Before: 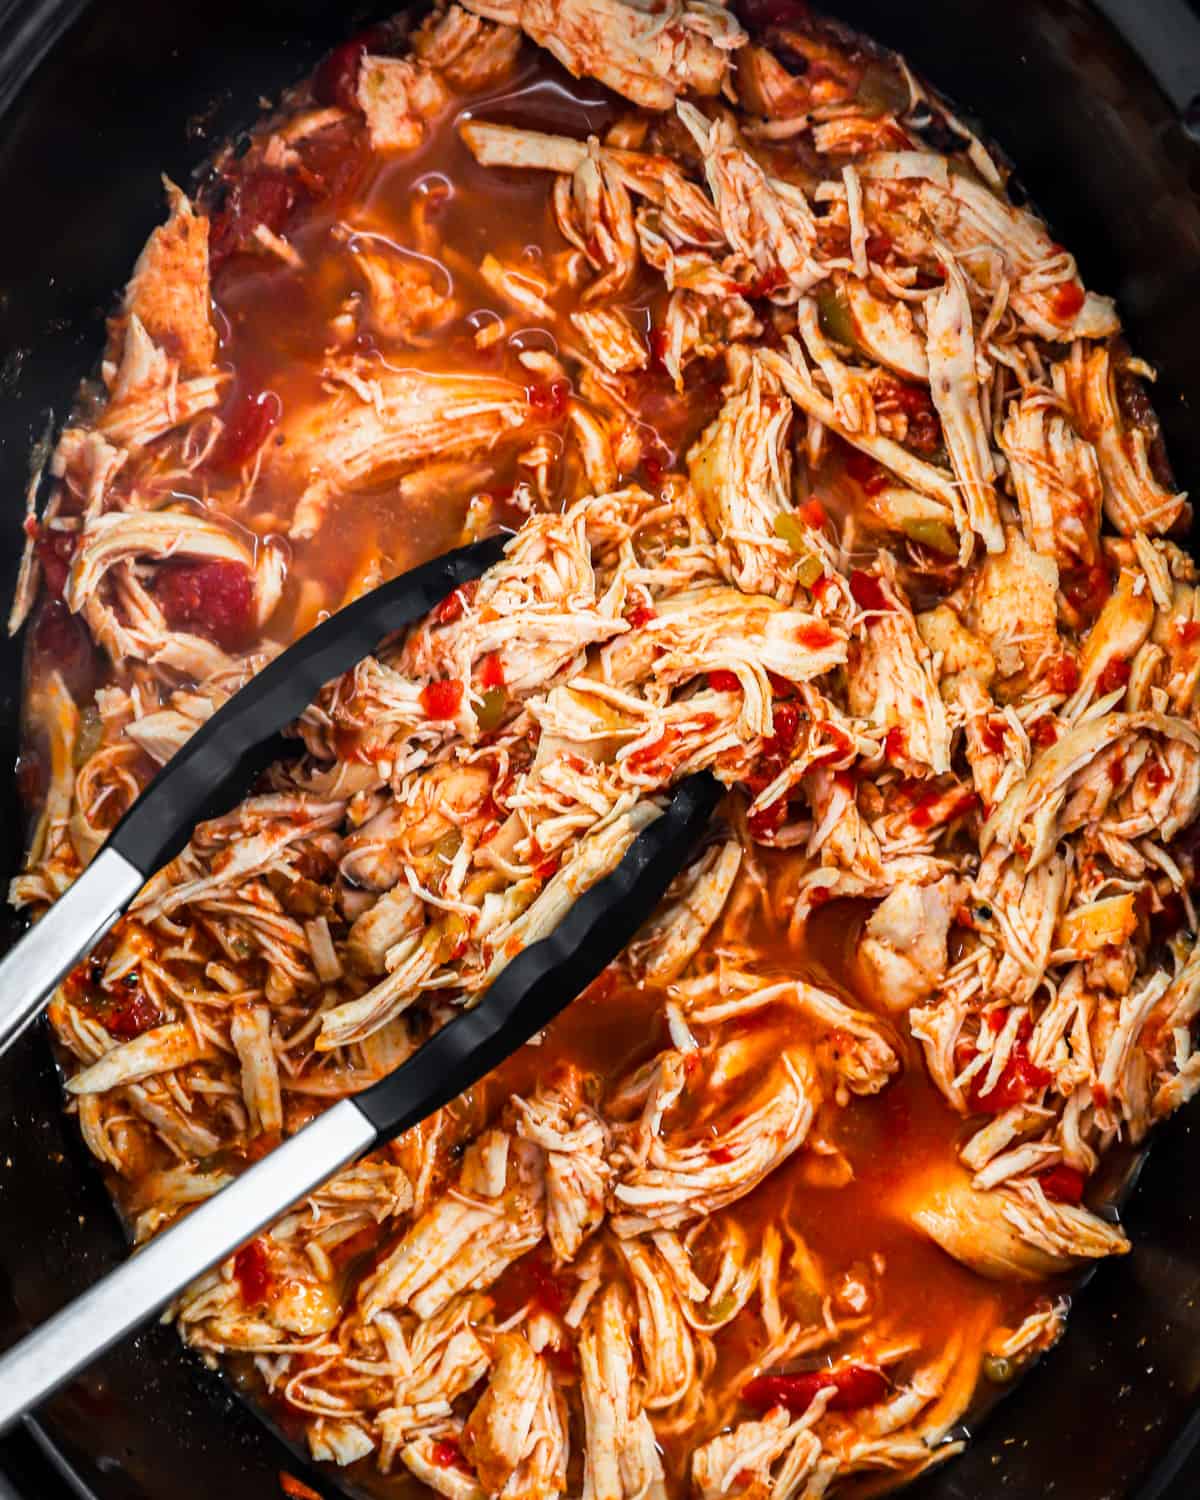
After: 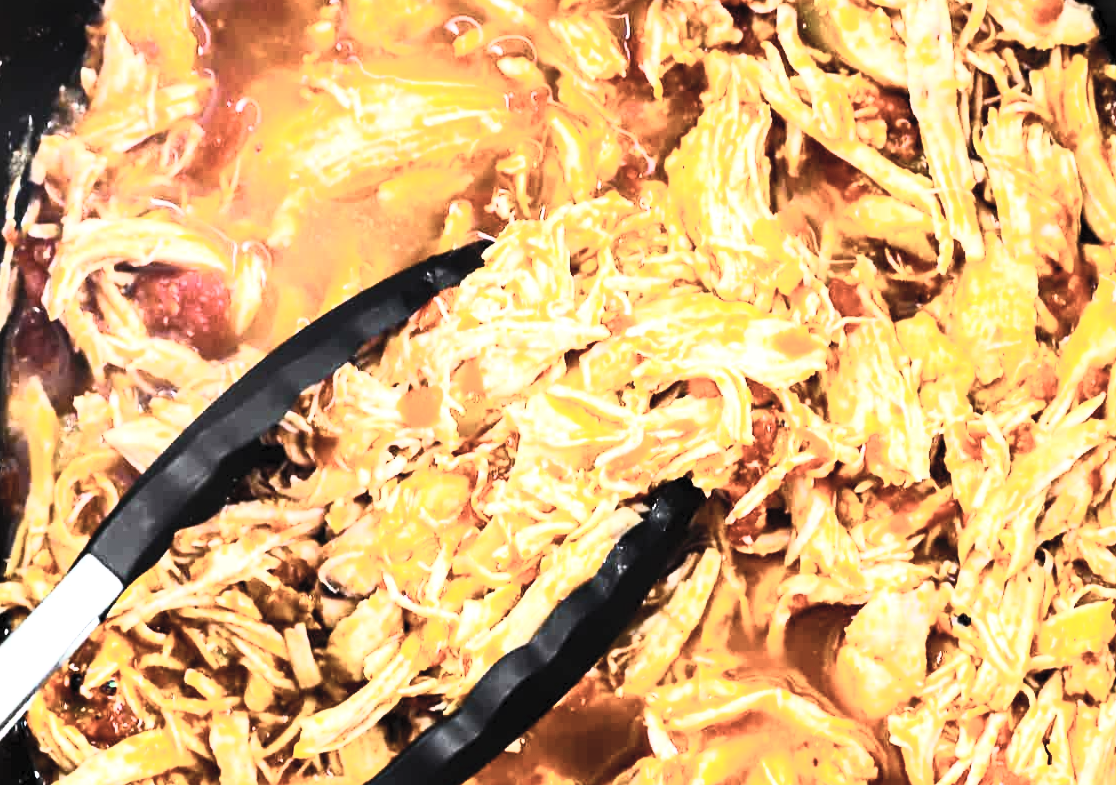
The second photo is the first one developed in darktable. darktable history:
tone equalizer: -8 EV -1.05 EV, -7 EV -0.971 EV, -6 EV -0.878 EV, -5 EV -0.561 EV, -3 EV 0.582 EV, -2 EV 0.852 EV, -1 EV 0.993 EV, +0 EV 1.08 EV
color balance rgb: highlights gain › chroma 0.139%, highlights gain › hue 331.16°, perceptual saturation grading › global saturation 30.346%, global vibrance 20%
crop: left 1.761%, top 19.544%, right 5.233%, bottom 28.093%
exposure: exposure 0.127 EV, compensate highlight preservation false
contrast brightness saturation: contrast 0.588, brightness 0.576, saturation -0.346
